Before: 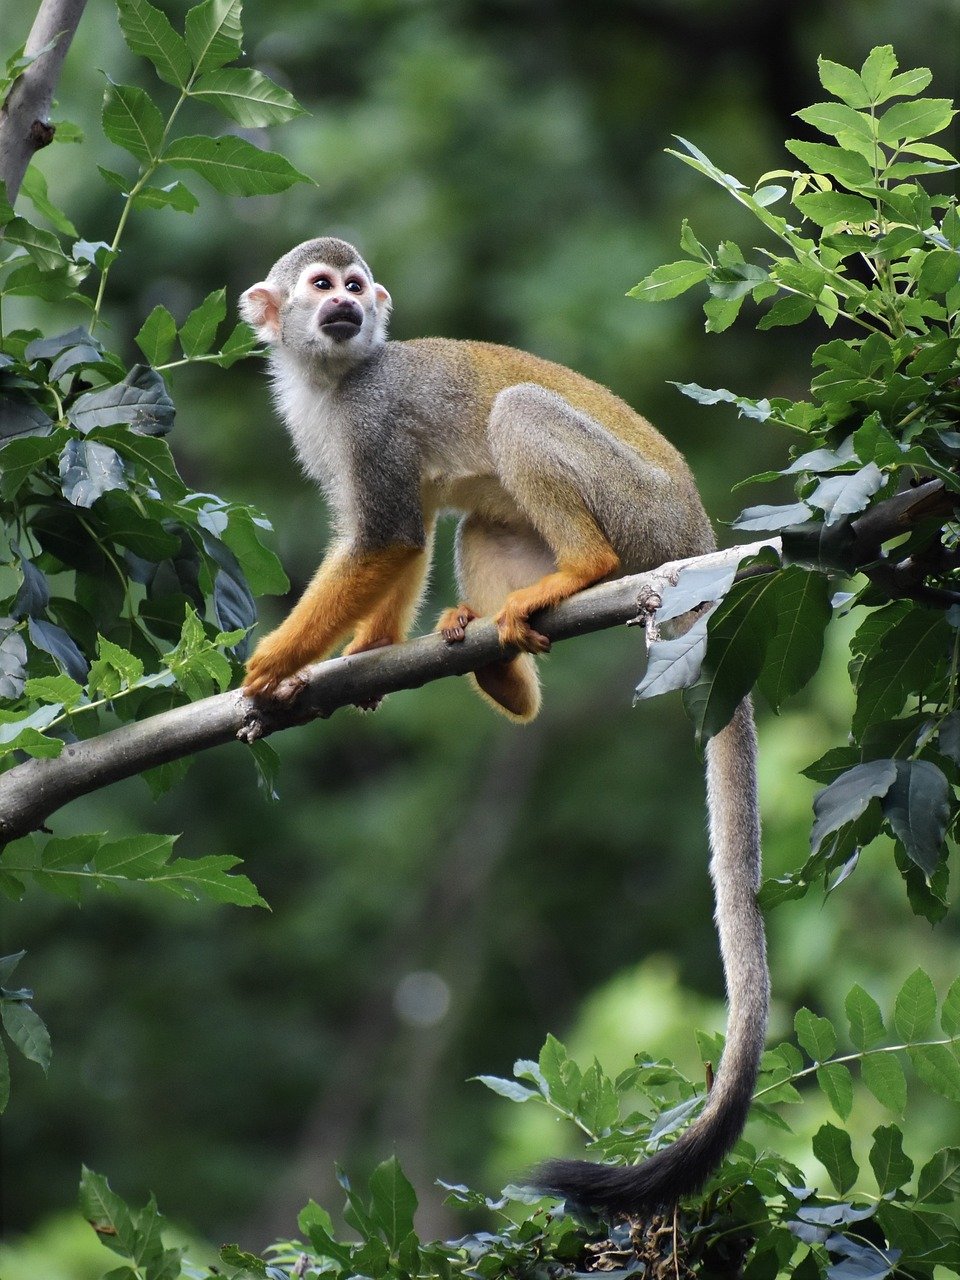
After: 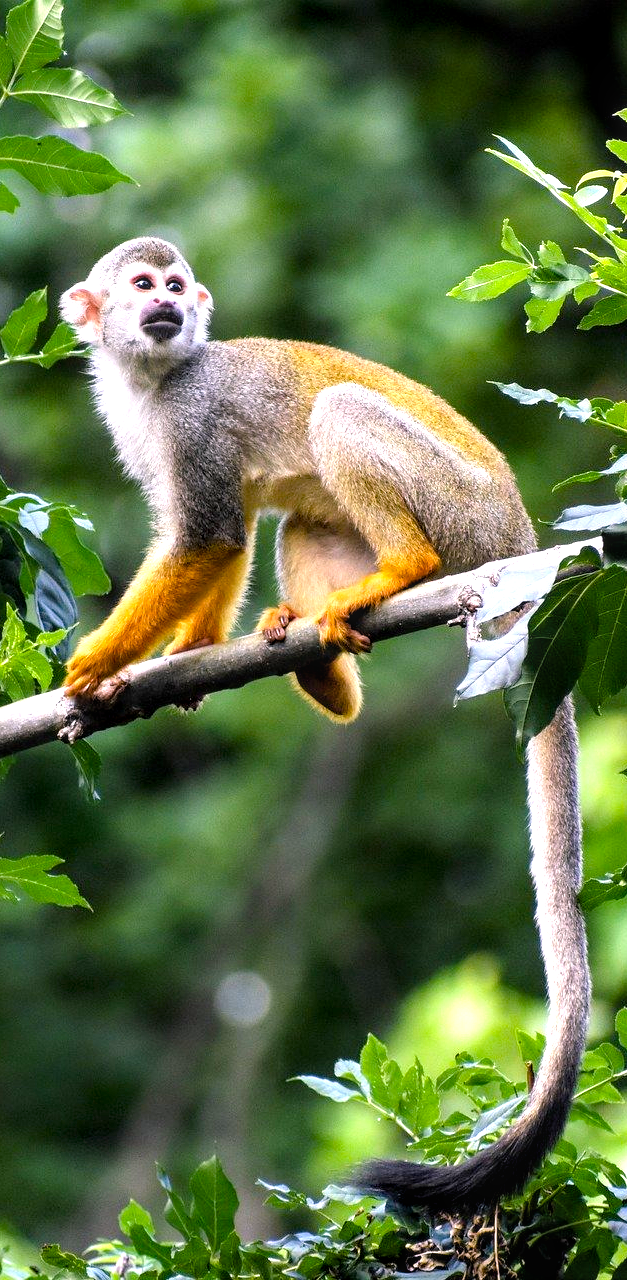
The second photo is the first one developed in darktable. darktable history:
exposure: black level correction 0.004, exposure 0.419 EV, compensate exposure bias true, compensate highlight preservation false
tone equalizer: -8 EV -0.729 EV, -7 EV -0.703 EV, -6 EV -0.592 EV, -5 EV -0.362 EV, -3 EV 0.401 EV, -2 EV 0.6 EV, -1 EV 0.696 EV, +0 EV 0.737 EV
color balance rgb: highlights gain › chroma 1.552%, highlights gain › hue 310.67°, perceptual saturation grading › global saturation 41.559%, perceptual brilliance grading › global brilliance -1.355%, perceptual brilliance grading › highlights -1.261%, perceptual brilliance grading › mid-tones -0.823%, perceptual brilliance grading › shadows -1.34%
local contrast: on, module defaults
crop and rotate: left 18.692%, right 15.971%
